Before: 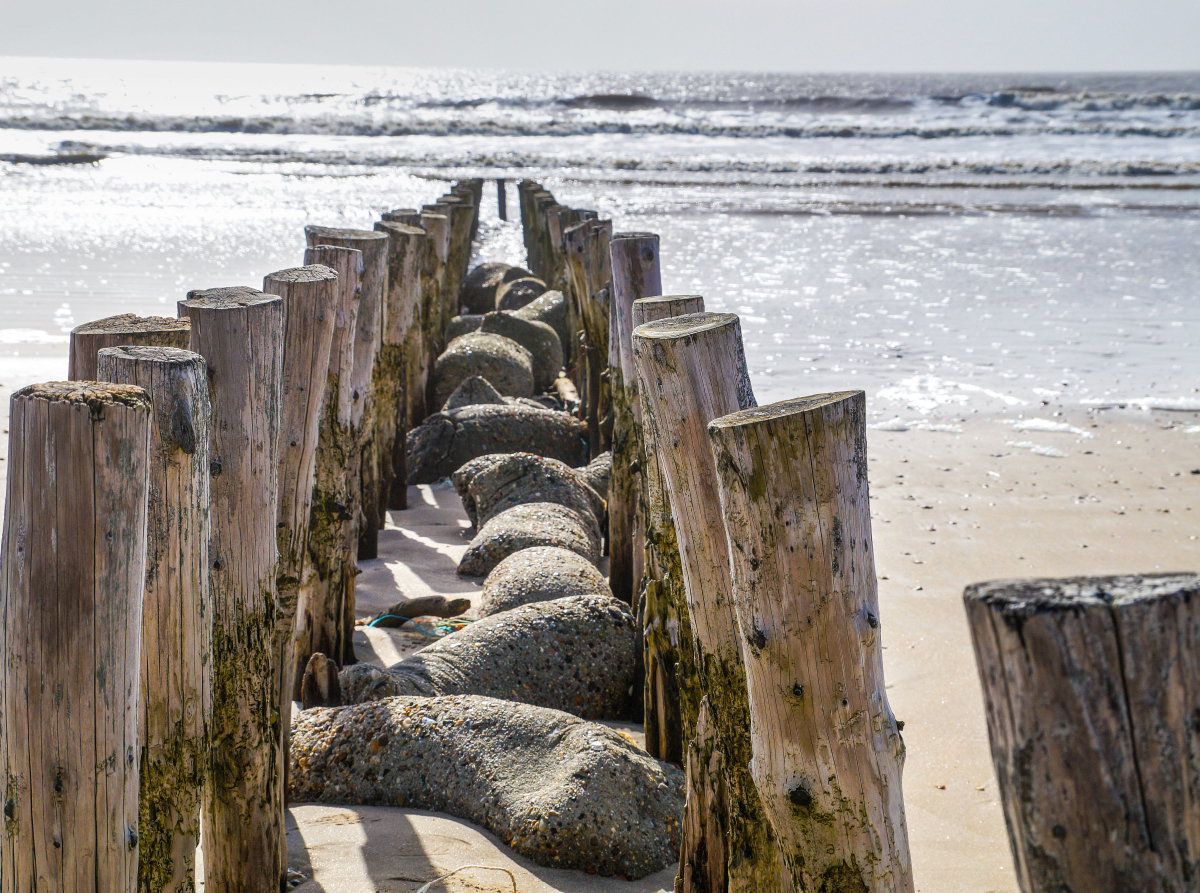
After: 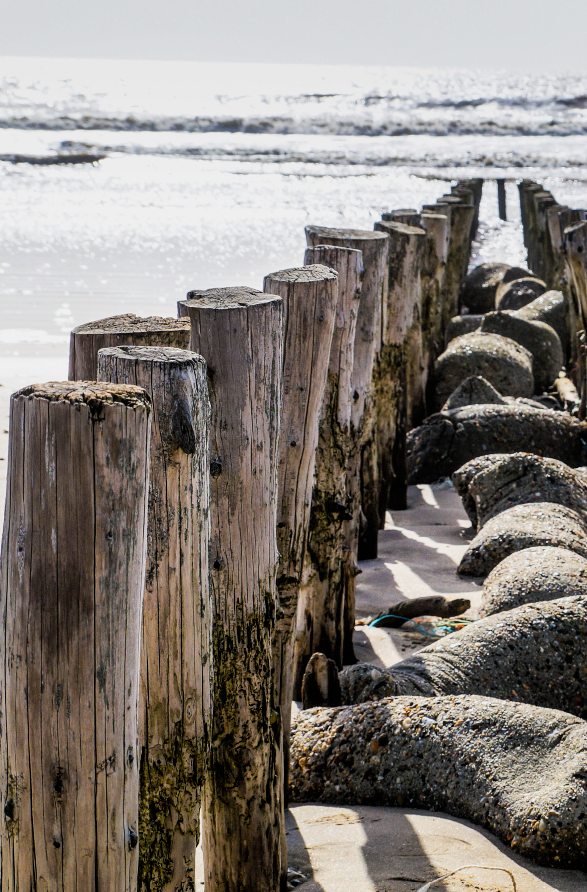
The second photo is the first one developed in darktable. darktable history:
filmic rgb: black relative exposure -16 EV, white relative exposure 6.23 EV, hardness 5.08, contrast 1.357
crop and rotate: left 0.031%, top 0%, right 51.046%
